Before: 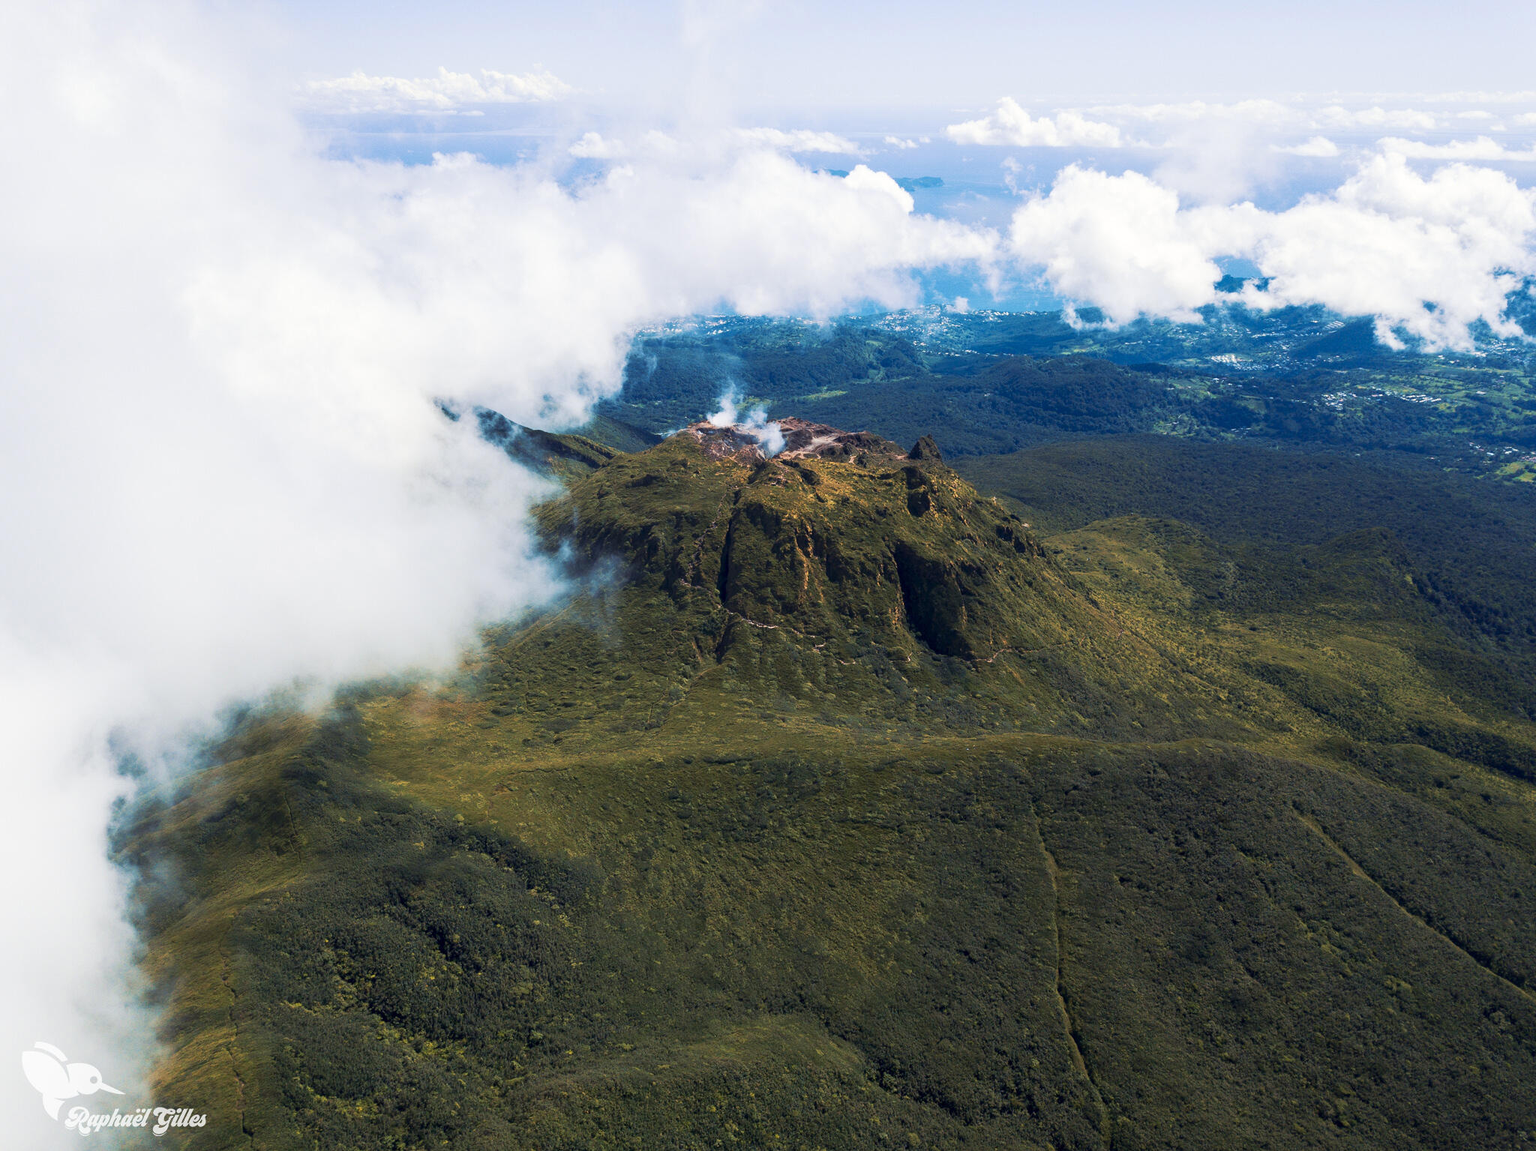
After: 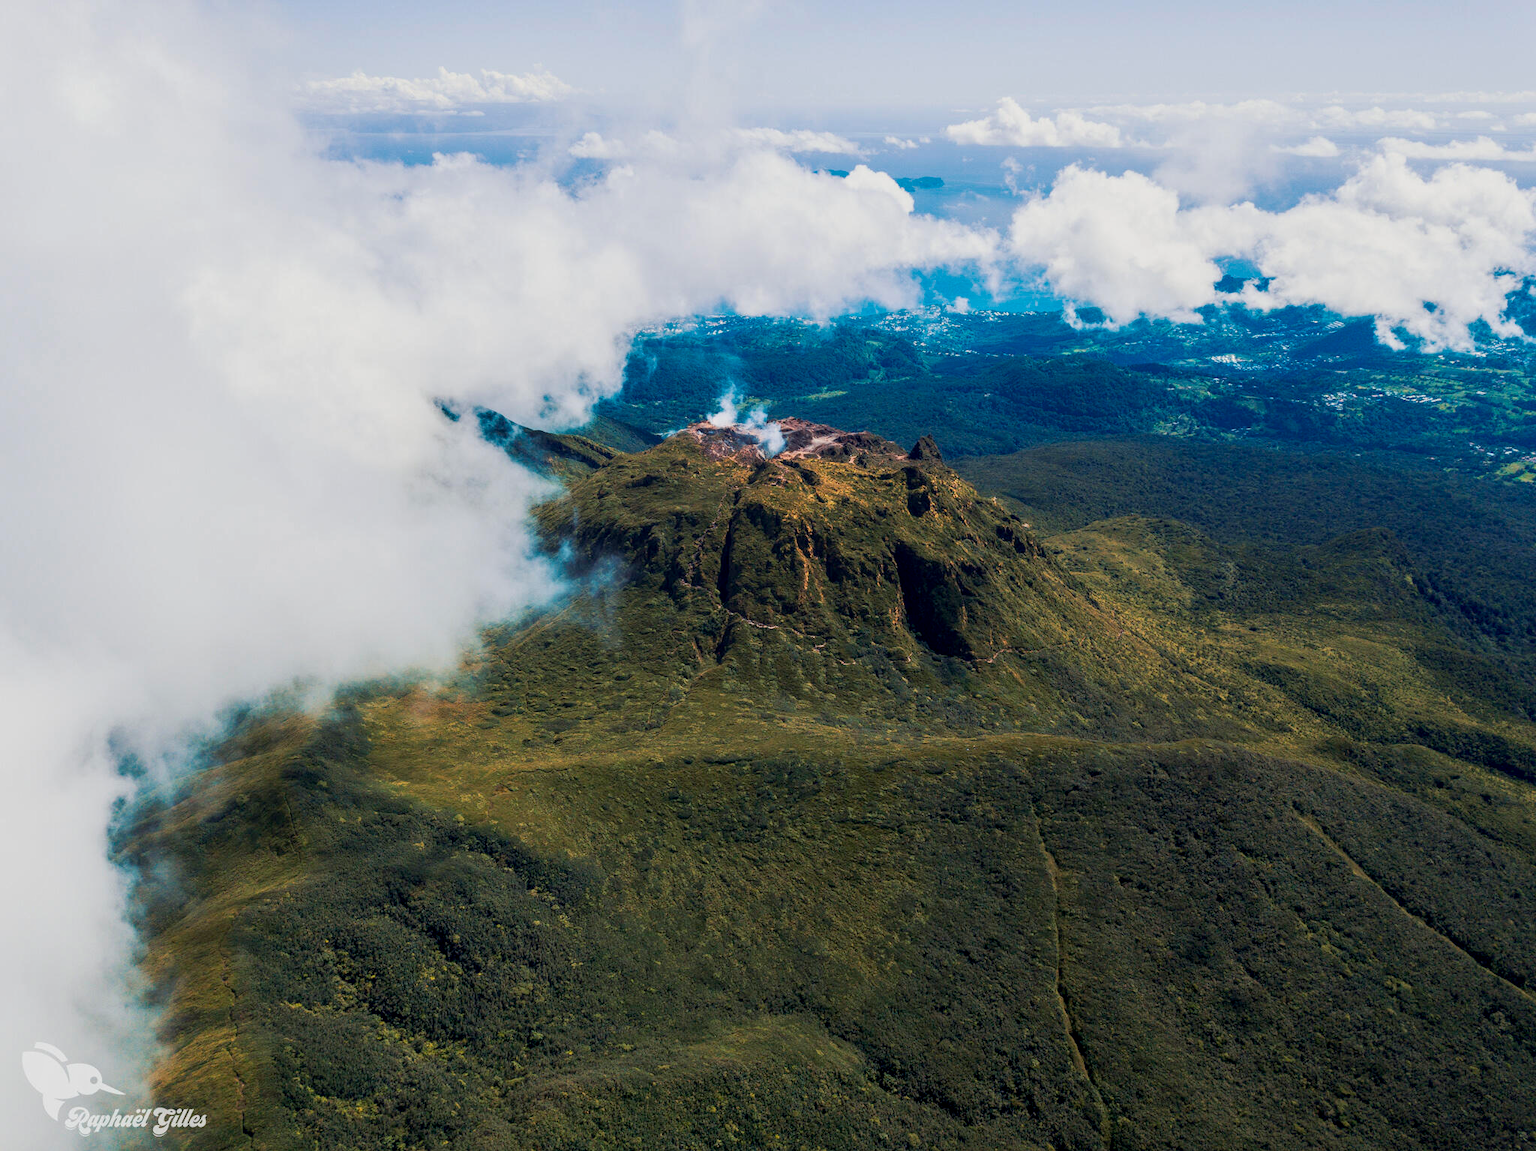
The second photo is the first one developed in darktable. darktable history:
shadows and highlights: radius 121.13, shadows 21.4, white point adjustment -9.72, highlights -14.39, soften with gaussian
local contrast: on, module defaults
